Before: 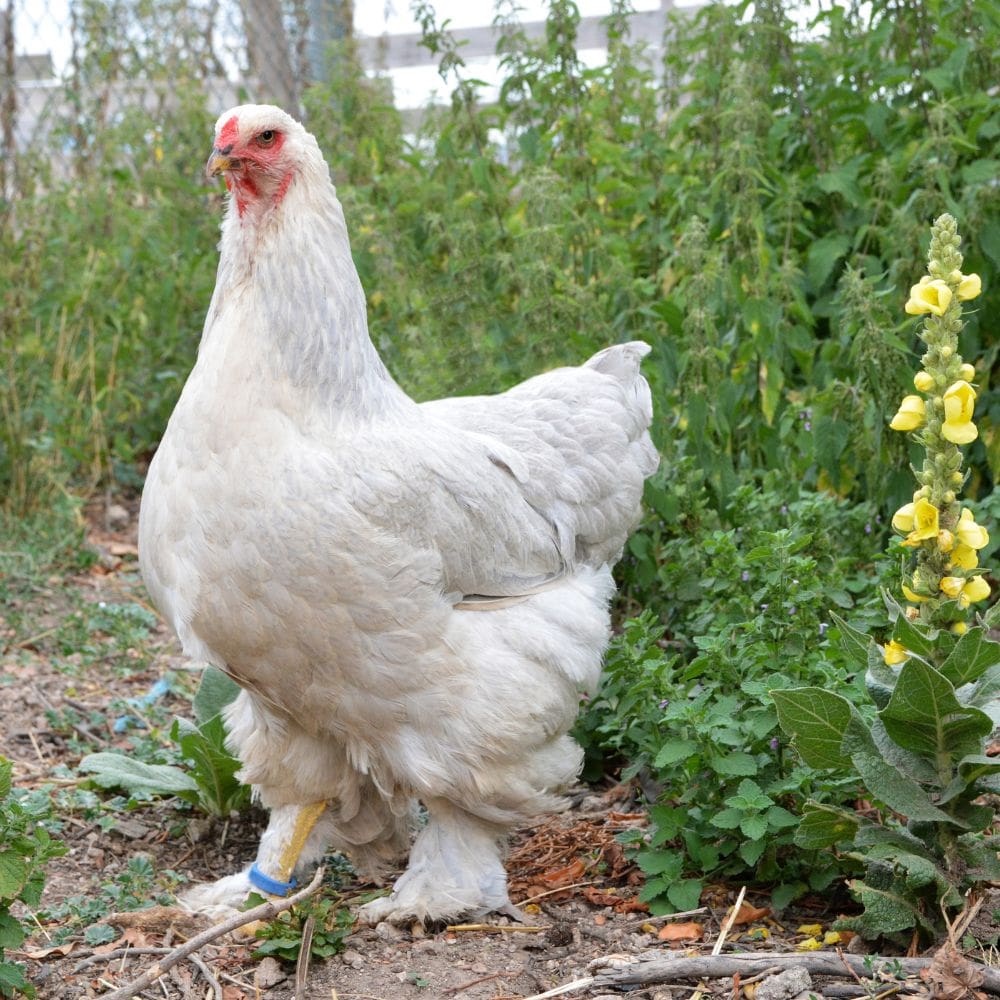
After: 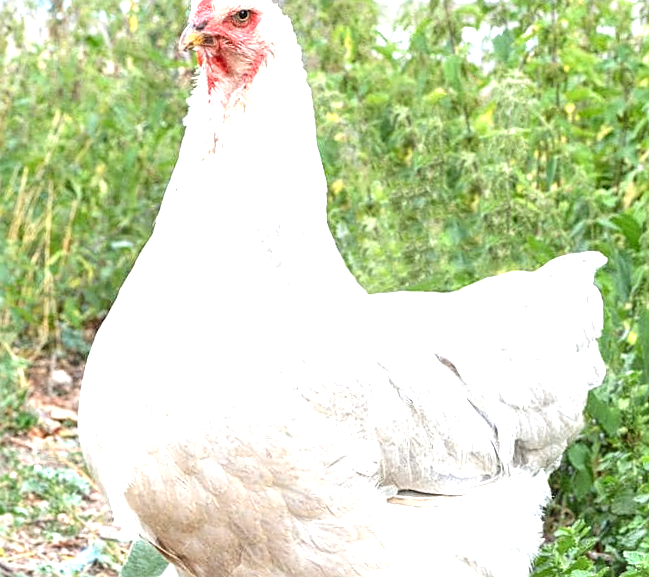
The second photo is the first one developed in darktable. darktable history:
local contrast: on, module defaults
crop and rotate: angle -4.99°, left 2.122%, top 6.945%, right 27.566%, bottom 30.519%
sharpen: on, module defaults
exposure: black level correction 0, exposure 1.2 EV, compensate highlight preservation false
